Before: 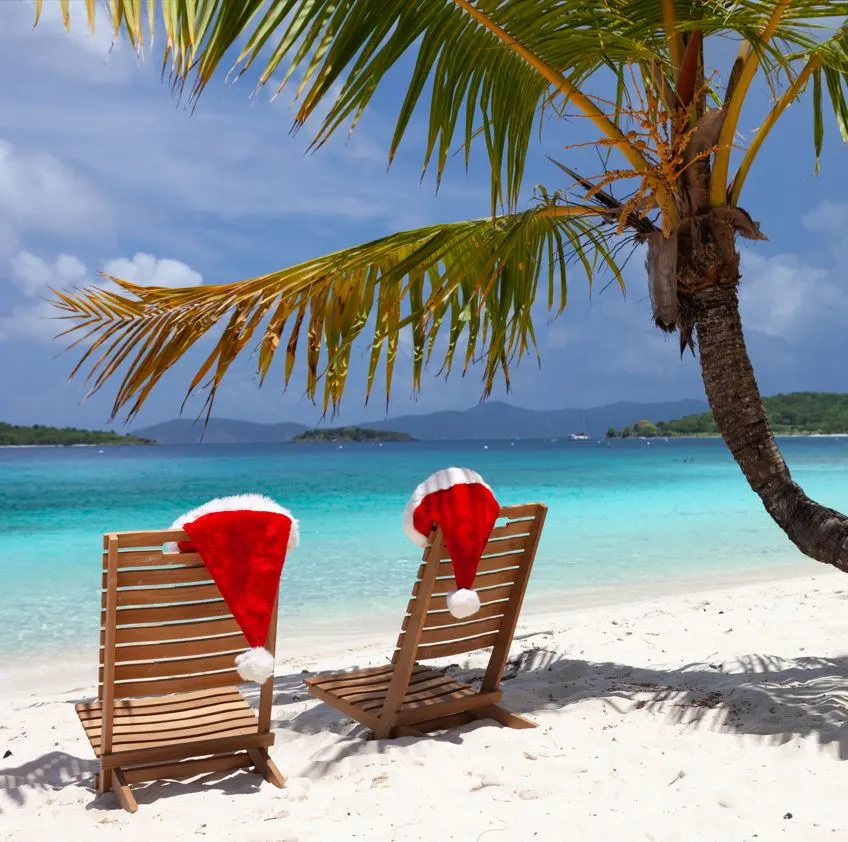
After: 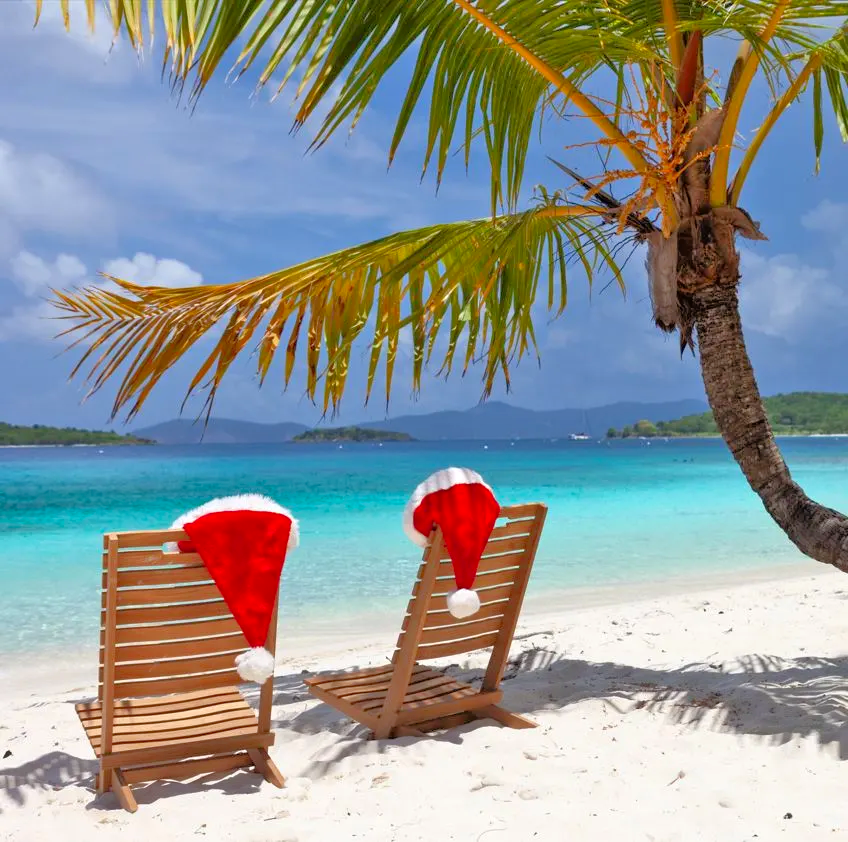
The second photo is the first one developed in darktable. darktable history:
tone equalizer: -7 EV 0.147 EV, -6 EV 0.6 EV, -5 EV 1.15 EV, -4 EV 1.33 EV, -3 EV 1.14 EV, -2 EV 0.6 EV, -1 EV 0.155 EV
contrast brightness saturation: saturation 0.101
